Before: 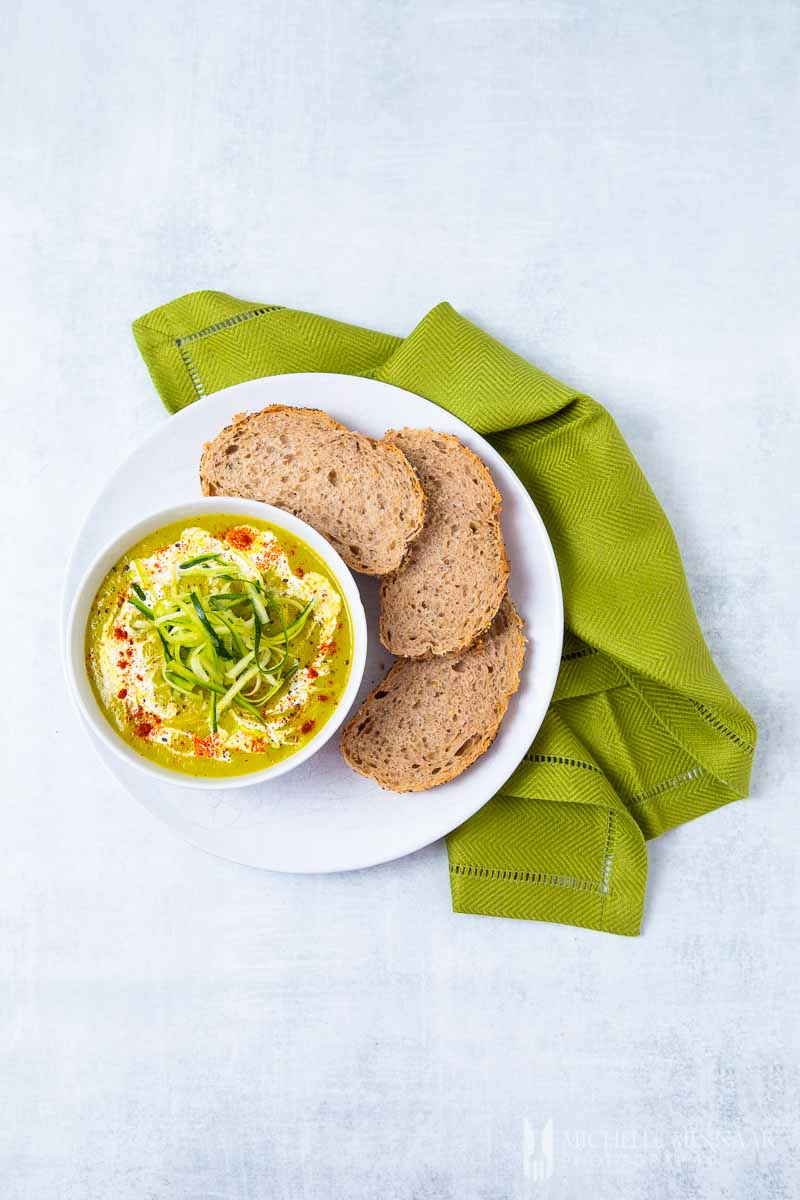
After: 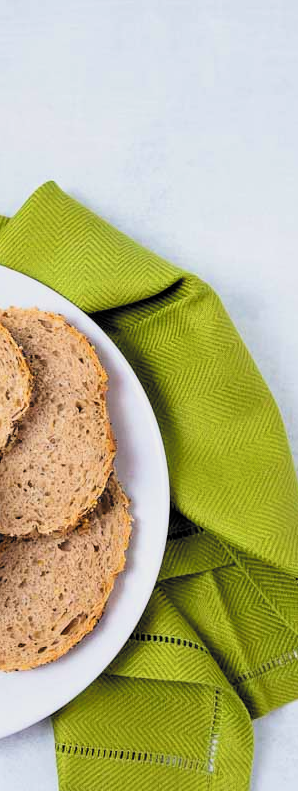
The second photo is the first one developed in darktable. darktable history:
filmic rgb: black relative exposure -5.07 EV, white relative exposure 3.19 EV, threshold 5.99 EV, hardness 3.47, contrast 1.197, highlights saturation mix -48.85%, color science v6 (2022), iterations of high-quality reconstruction 0, enable highlight reconstruction true
crop and rotate: left 49.458%, top 10.116%, right 13.252%, bottom 23.89%
